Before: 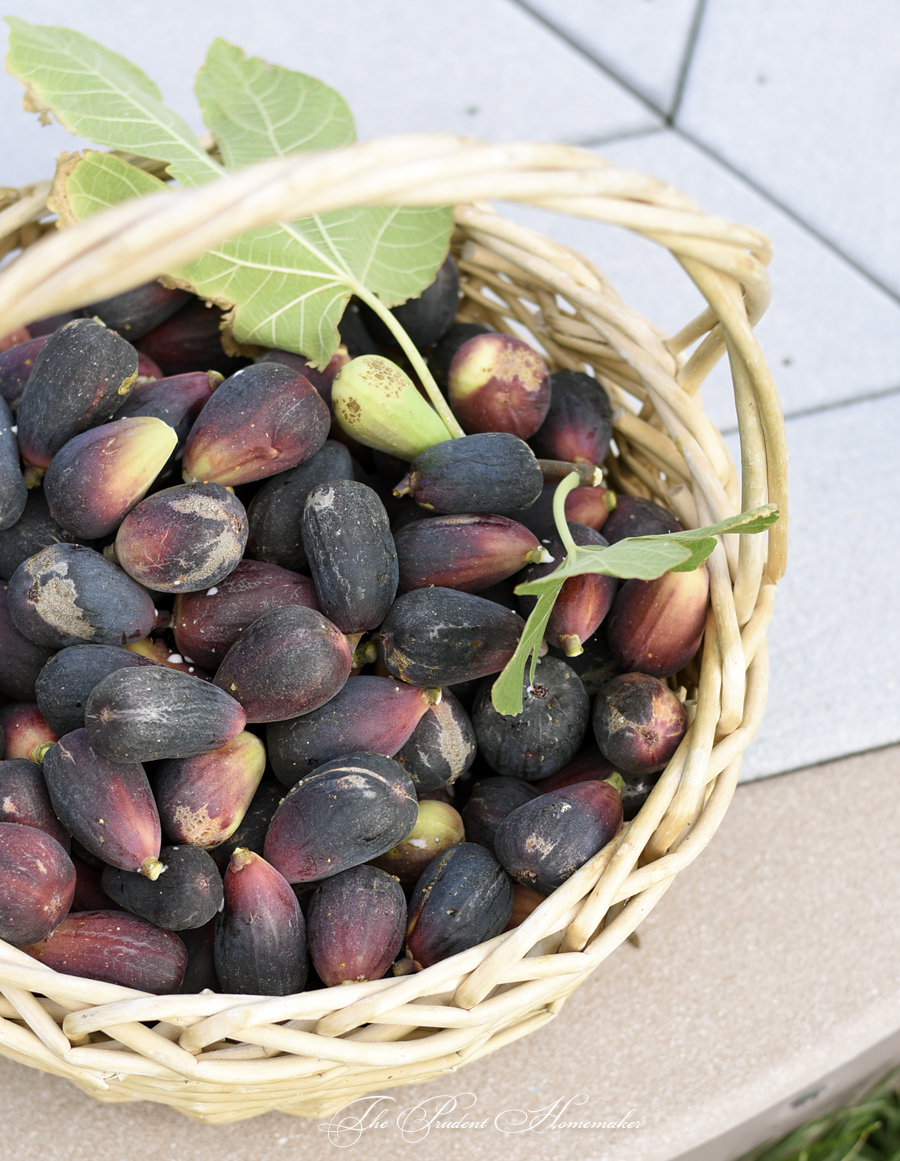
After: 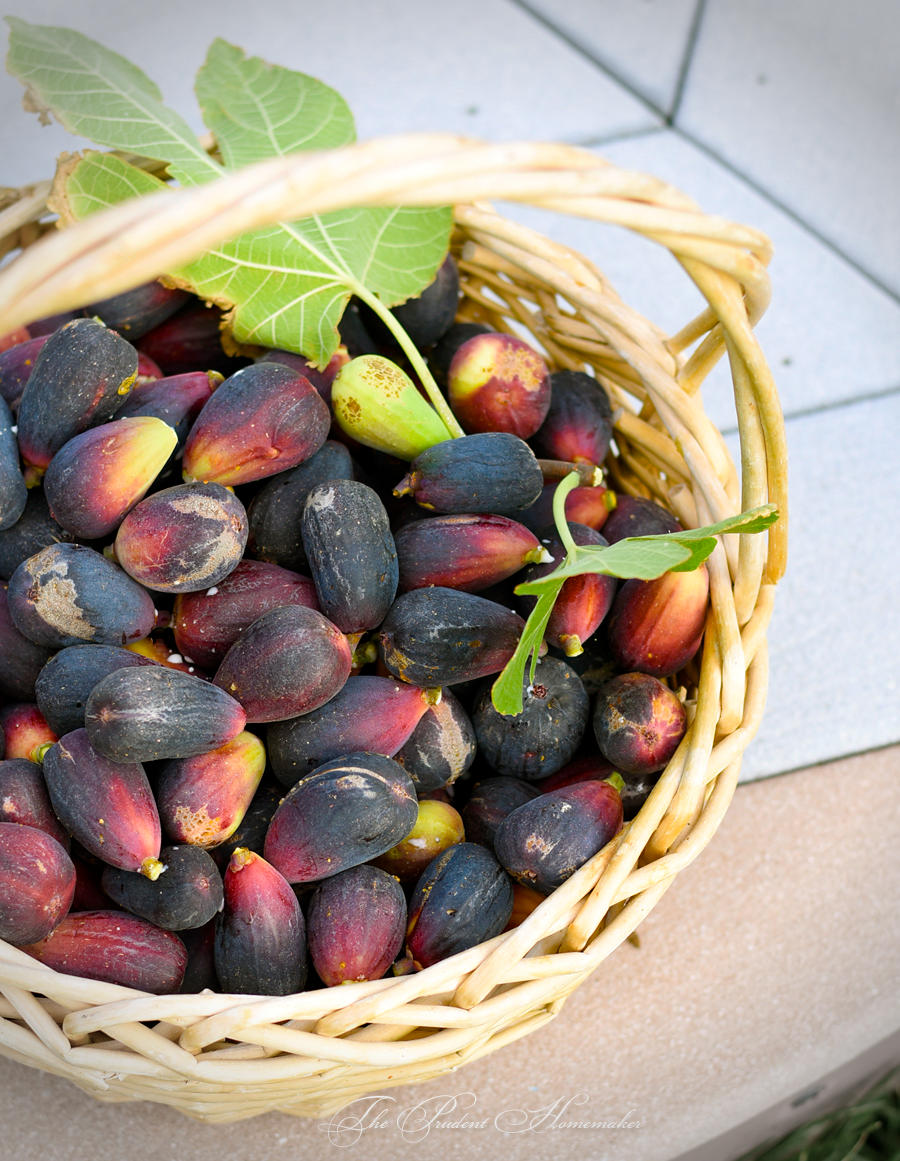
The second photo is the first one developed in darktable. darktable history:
vignetting: fall-off radius 31.48%, brightness -0.472
color balance rgb: linear chroma grading › global chroma 15%, perceptual saturation grading › global saturation 30%
